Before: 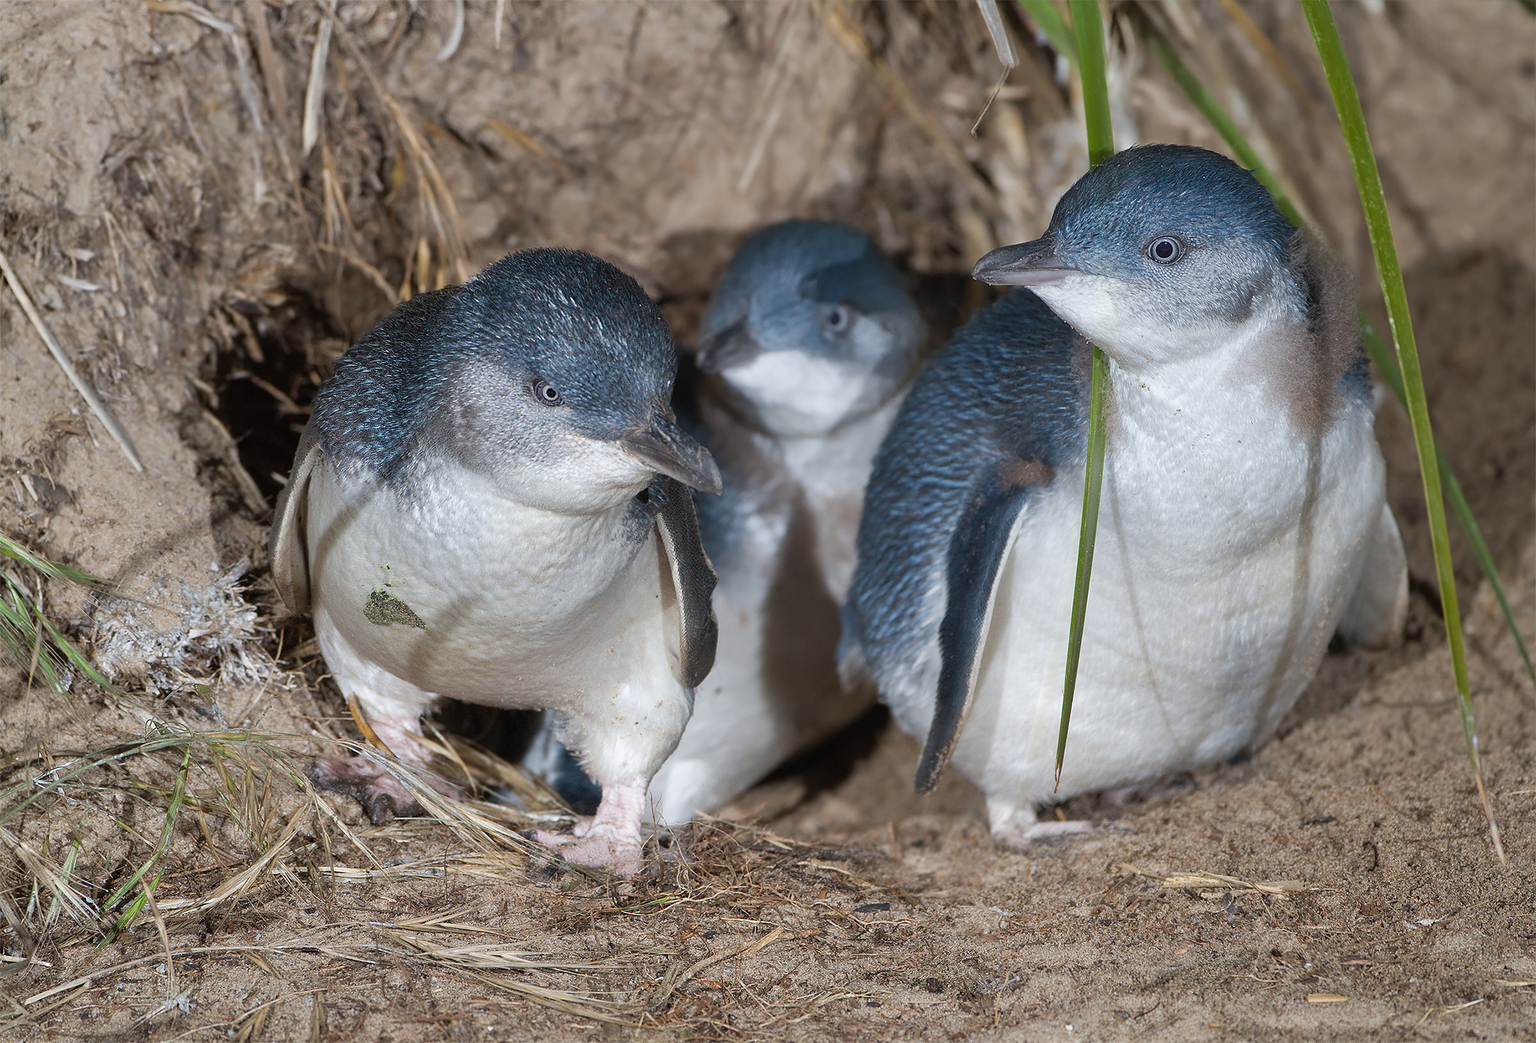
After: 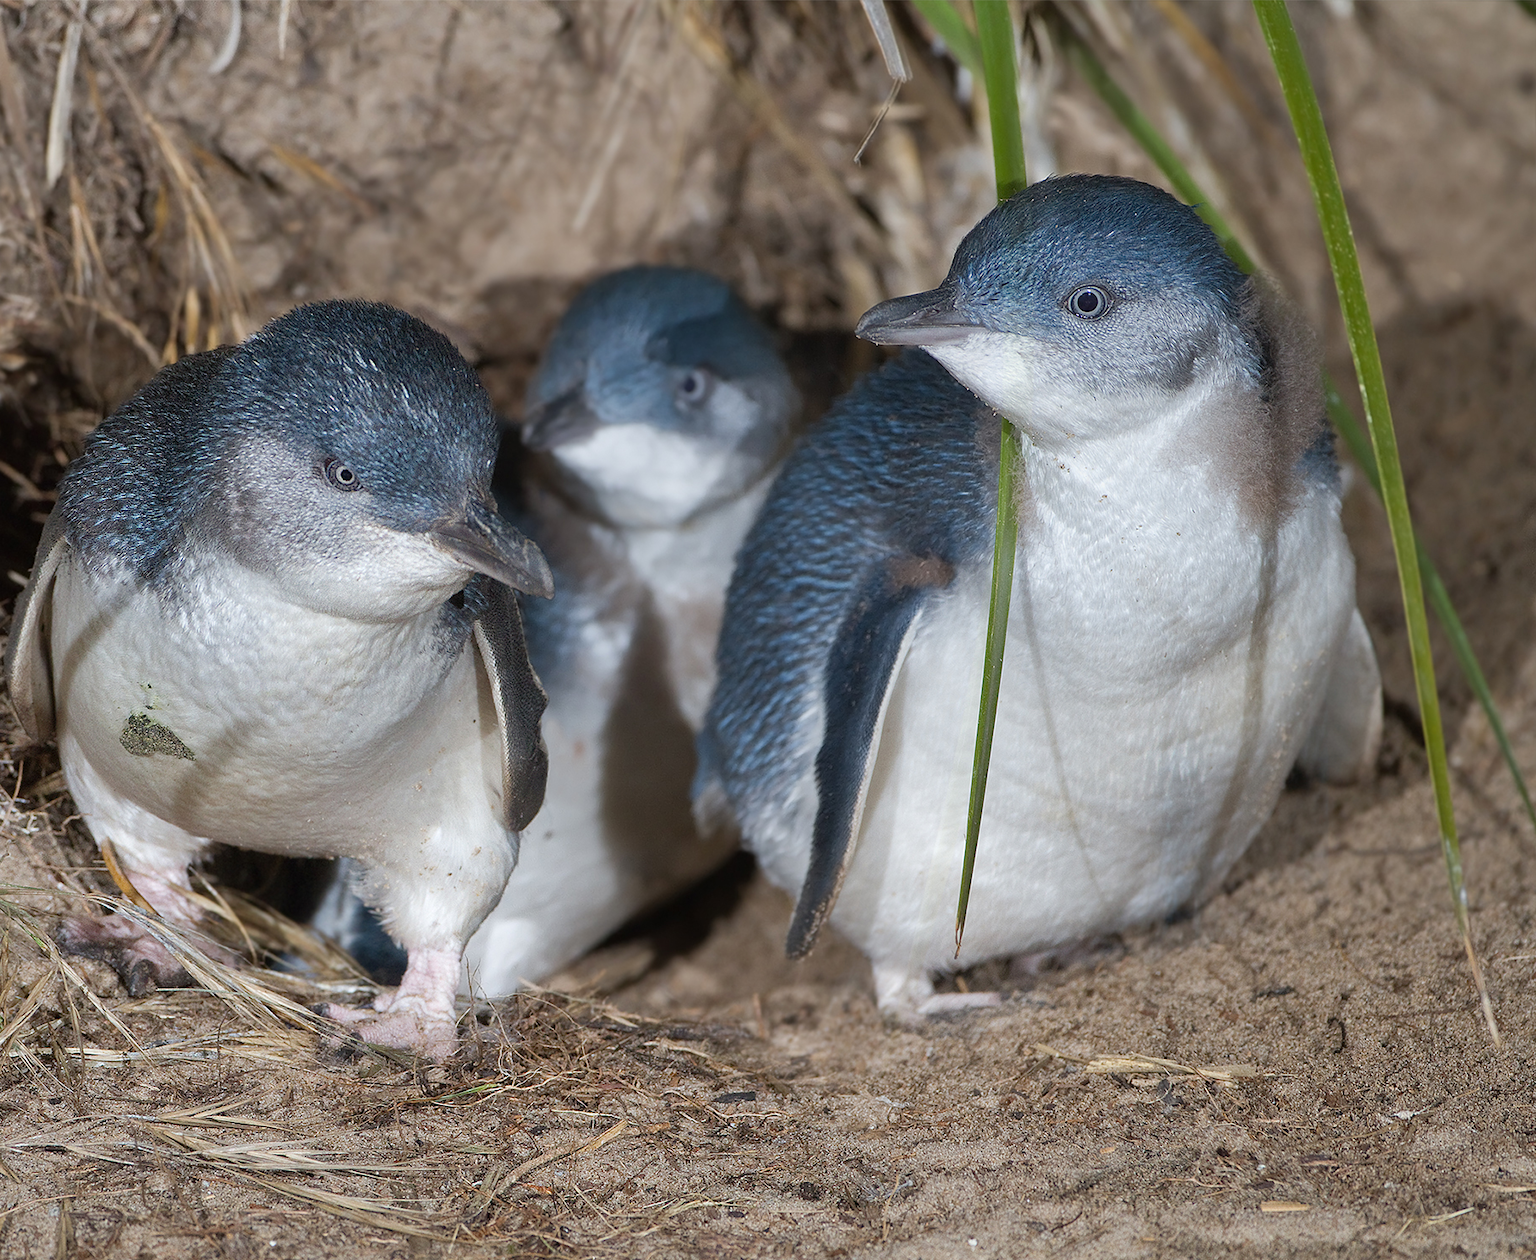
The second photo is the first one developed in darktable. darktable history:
crop: left 17.262%, bottom 0.04%
tone equalizer: edges refinement/feathering 500, mask exposure compensation -1.57 EV, preserve details no
